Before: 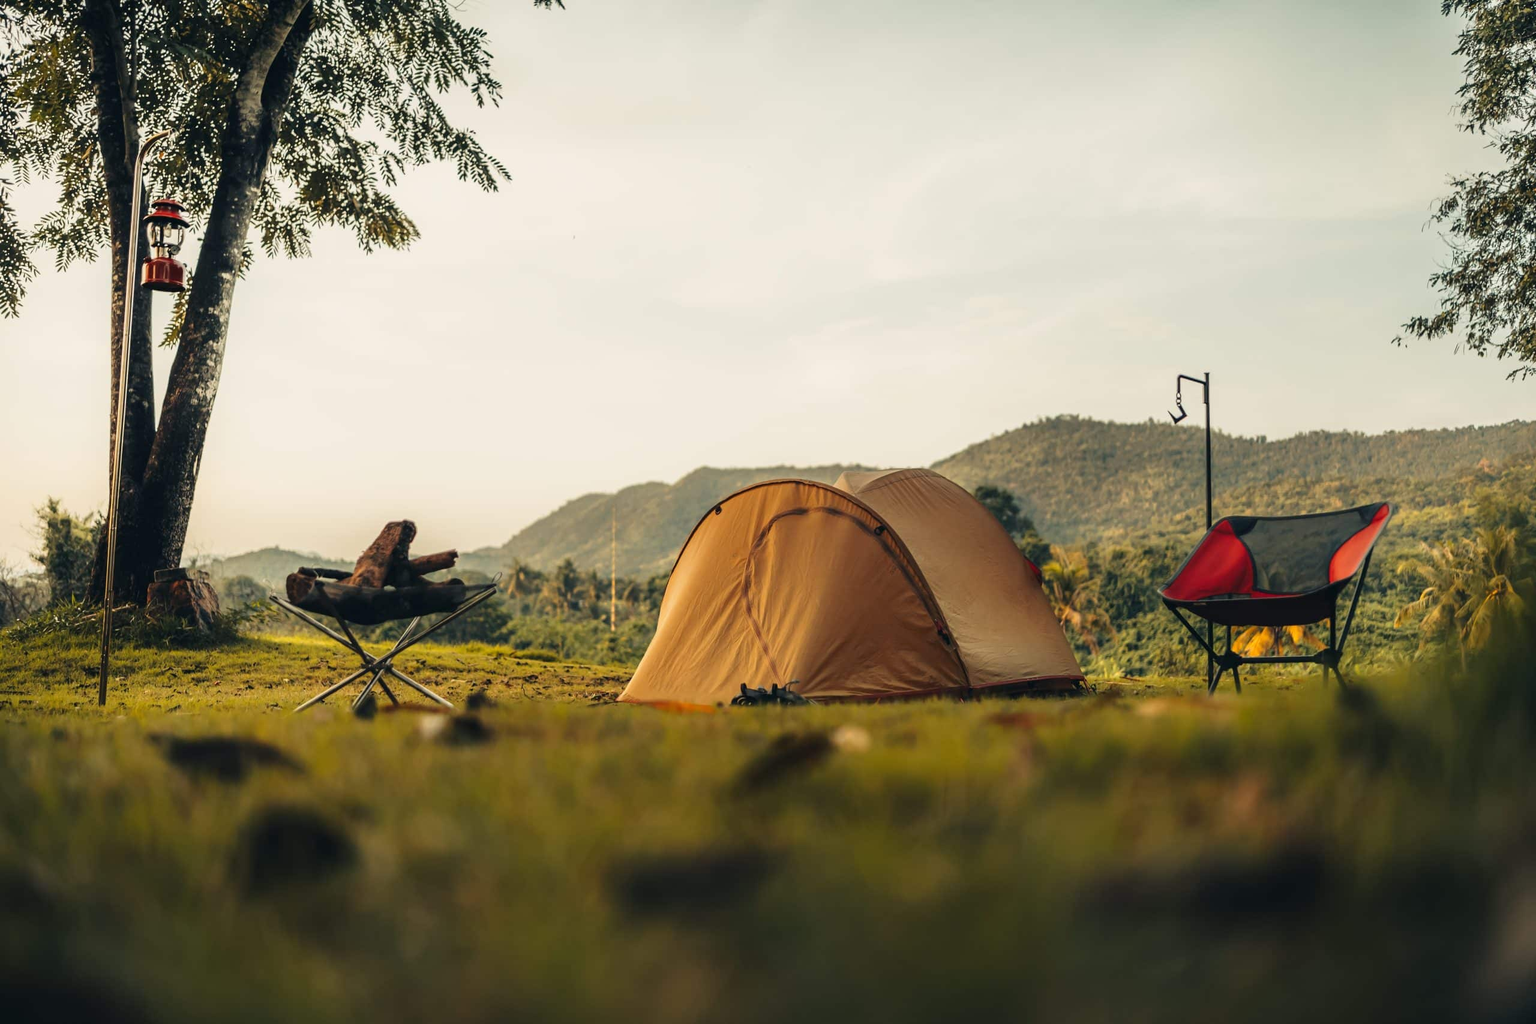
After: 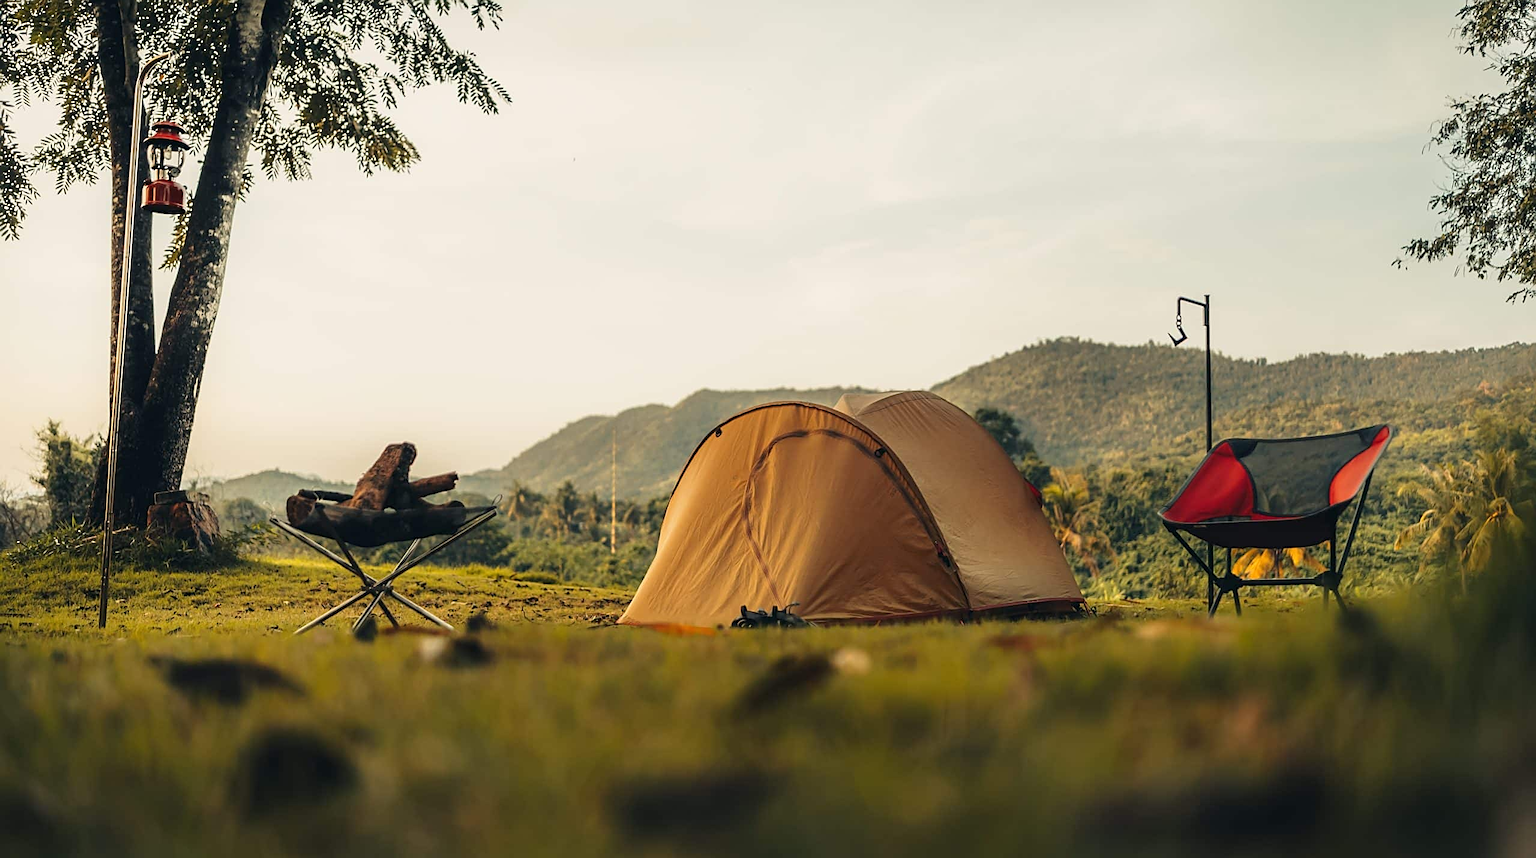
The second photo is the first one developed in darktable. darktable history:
sharpen: on, module defaults
crop: top 7.625%, bottom 8.027%
